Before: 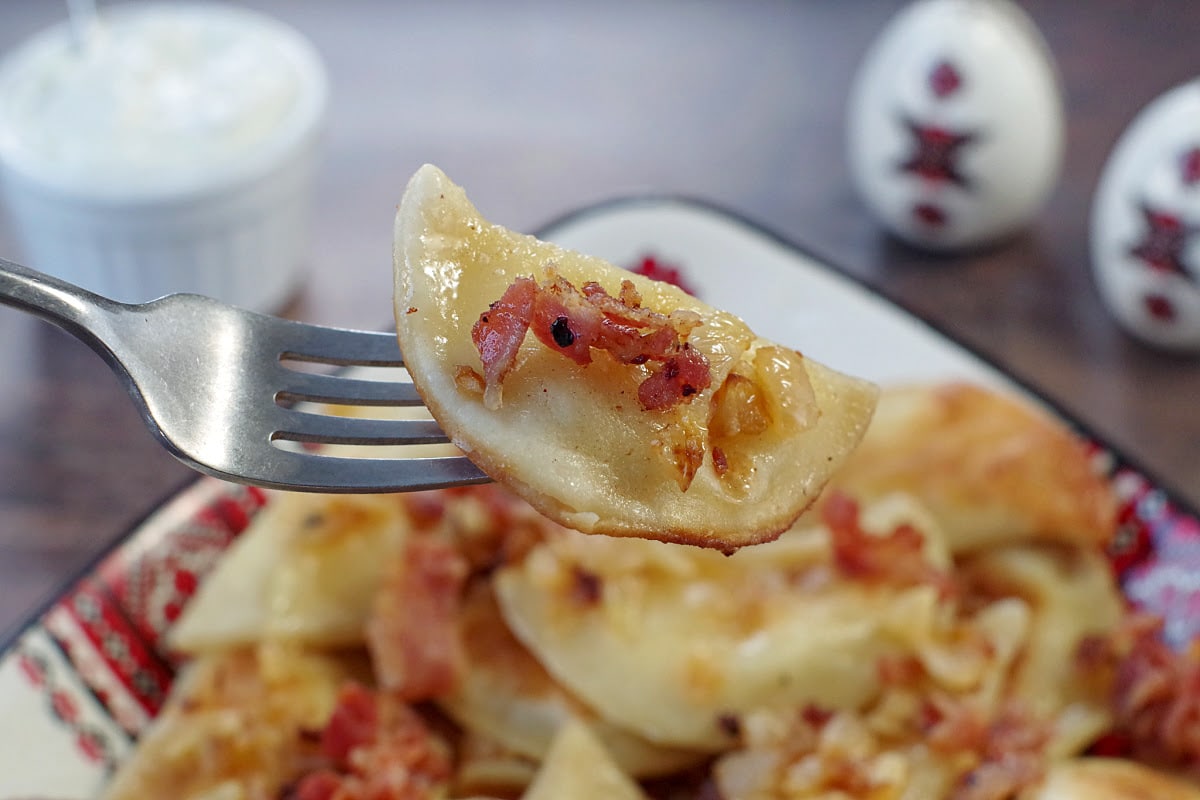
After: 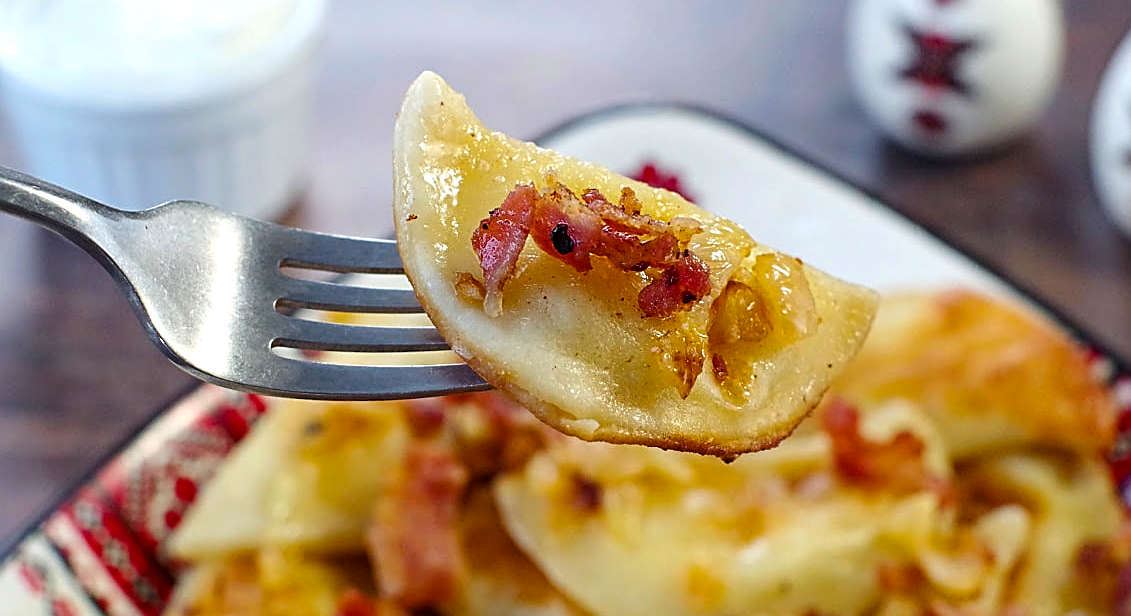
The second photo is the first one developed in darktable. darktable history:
crop and rotate: angle 0.03°, top 11.643%, right 5.651%, bottom 11.189%
color balance rgb: perceptual saturation grading › global saturation 30%, global vibrance 10%
sharpen: on, module defaults
tone equalizer: -8 EV -0.417 EV, -7 EV -0.389 EV, -6 EV -0.333 EV, -5 EV -0.222 EV, -3 EV 0.222 EV, -2 EV 0.333 EV, -1 EV 0.389 EV, +0 EV 0.417 EV, edges refinement/feathering 500, mask exposure compensation -1.57 EV, preserve details no
